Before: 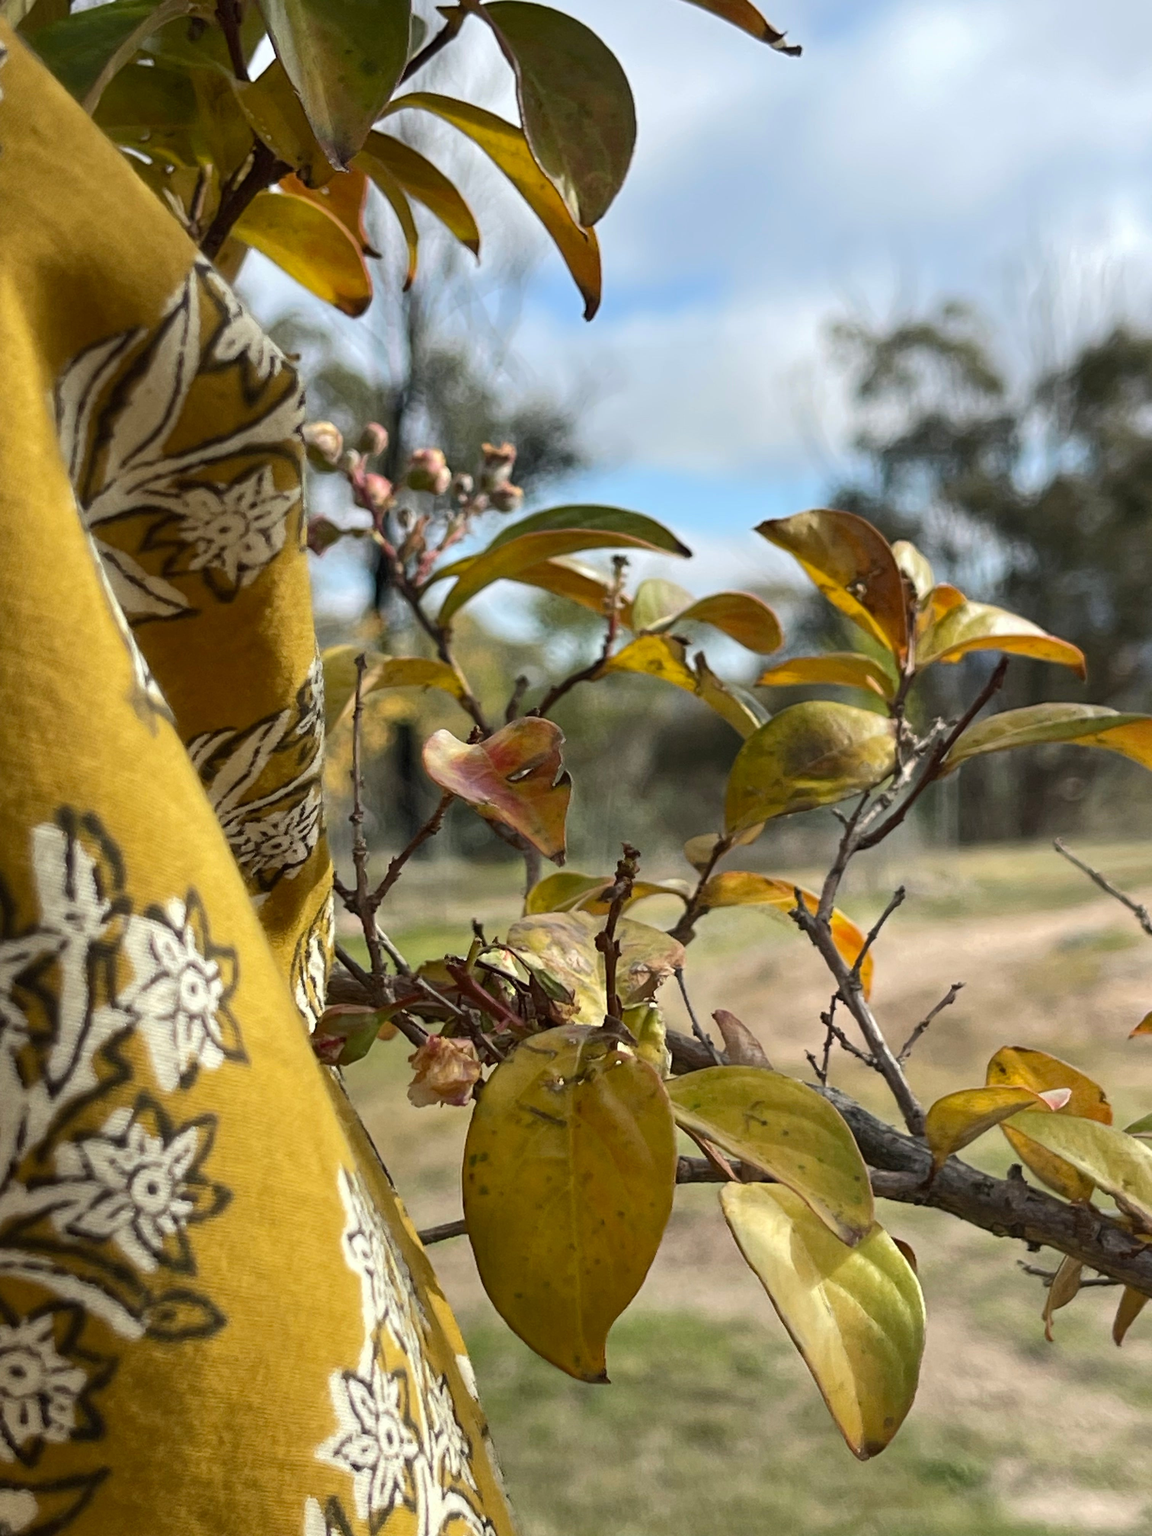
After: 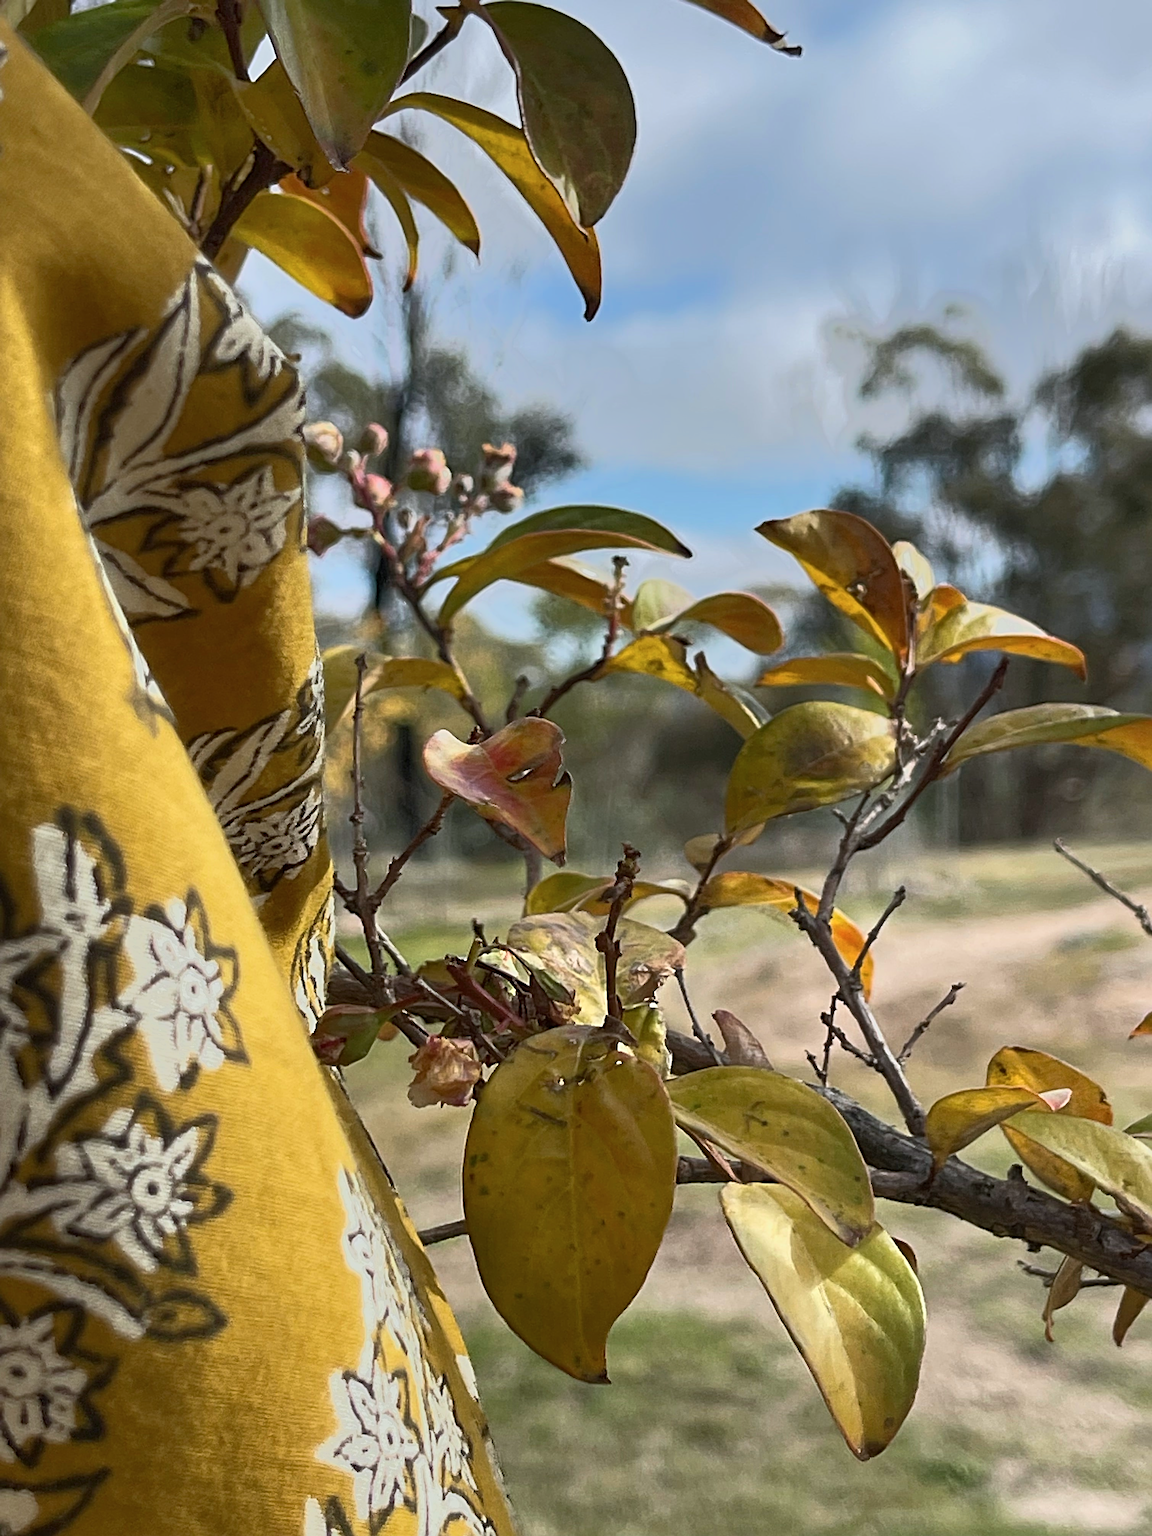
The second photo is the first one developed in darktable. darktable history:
color correction: highlights a* -0.137, highlights b* -5.91, shadows a* -0.137, shadows b* -0.137
sharpen: radius 4.883
tone equalizer: -7 EV -0.63 EV, -6 EV 1 EV, -5 EV -0.45 EV, -4 EV 0.43 EV, -3 EV 0.41 EV, -2 EV 0.15 EV, -1 EV -0.15 EV, +0 EV -0.39 EV, smoothing diameter 25%, edges refinement/feathering 10, preserve details guided filter
